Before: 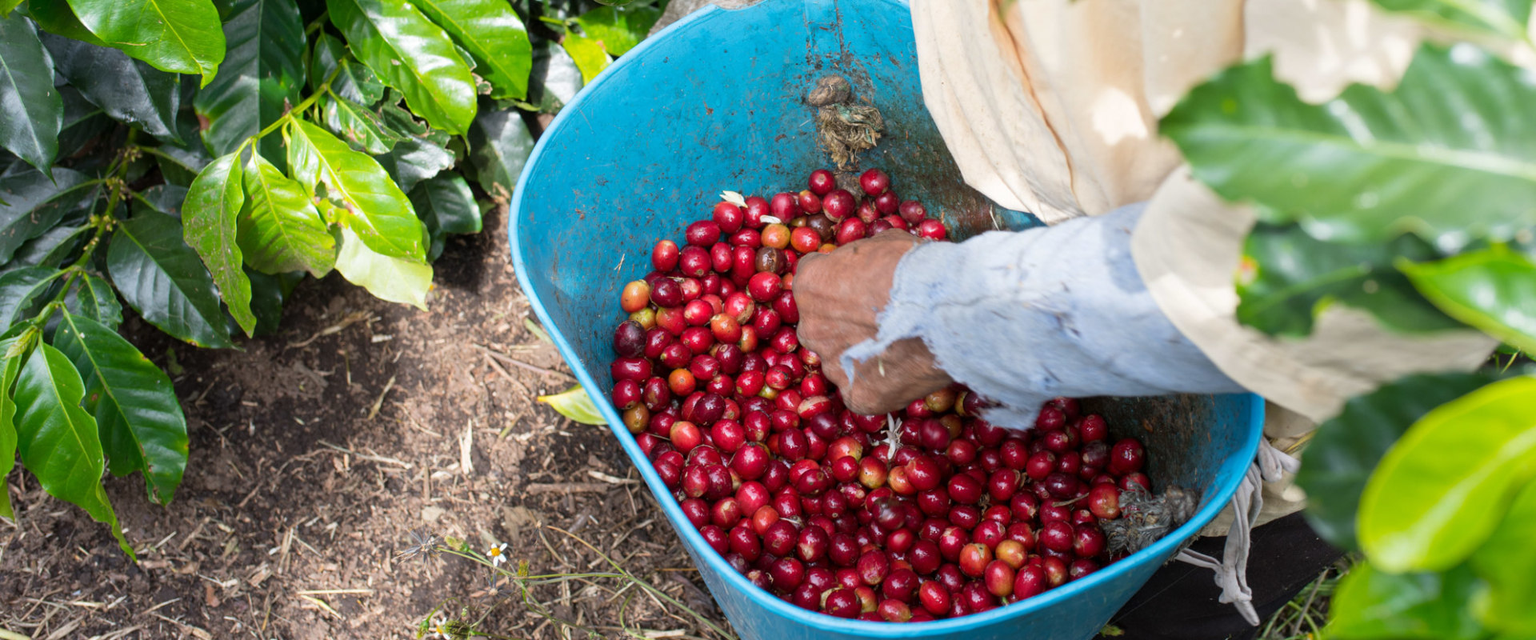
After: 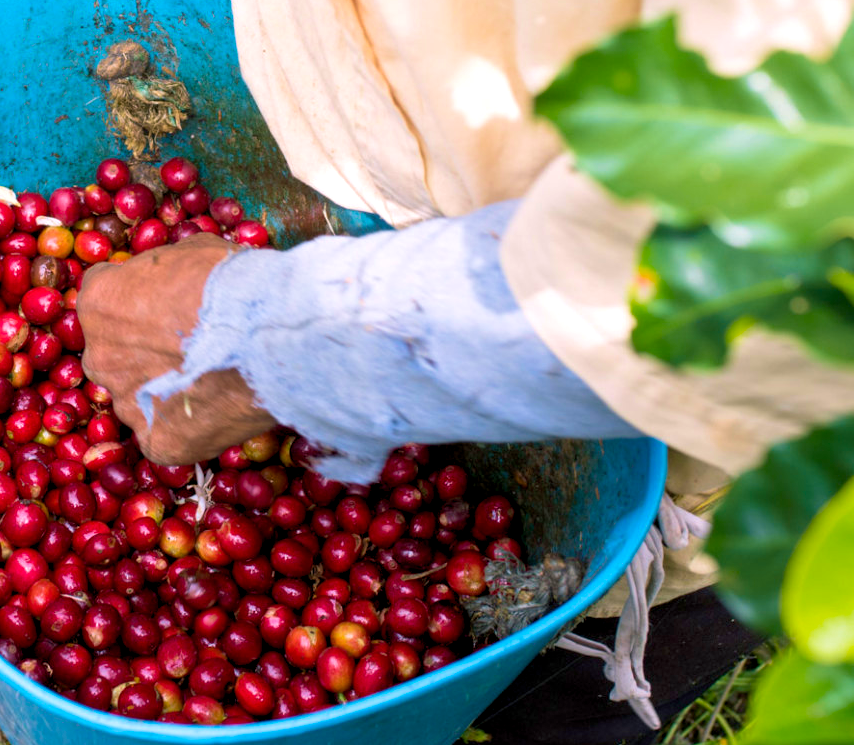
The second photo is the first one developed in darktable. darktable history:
color balance rgb: shadows lift › chroma 2%, shadows lift › hue 217.2°, power › chroma 0.25%, power › hue 60°, highlights gain › chroma 1.5%, highlights gain › hue 309.6°, global offset › luminance -0.5%, perceptual saturation grading › global saturation 15%, global vibrance 20%
crop: left 47.628%, top 6.643%, right 7.874%
exposure: exposure 0.191 EV, compensate highlight preservation false
velvia: strength 40%
